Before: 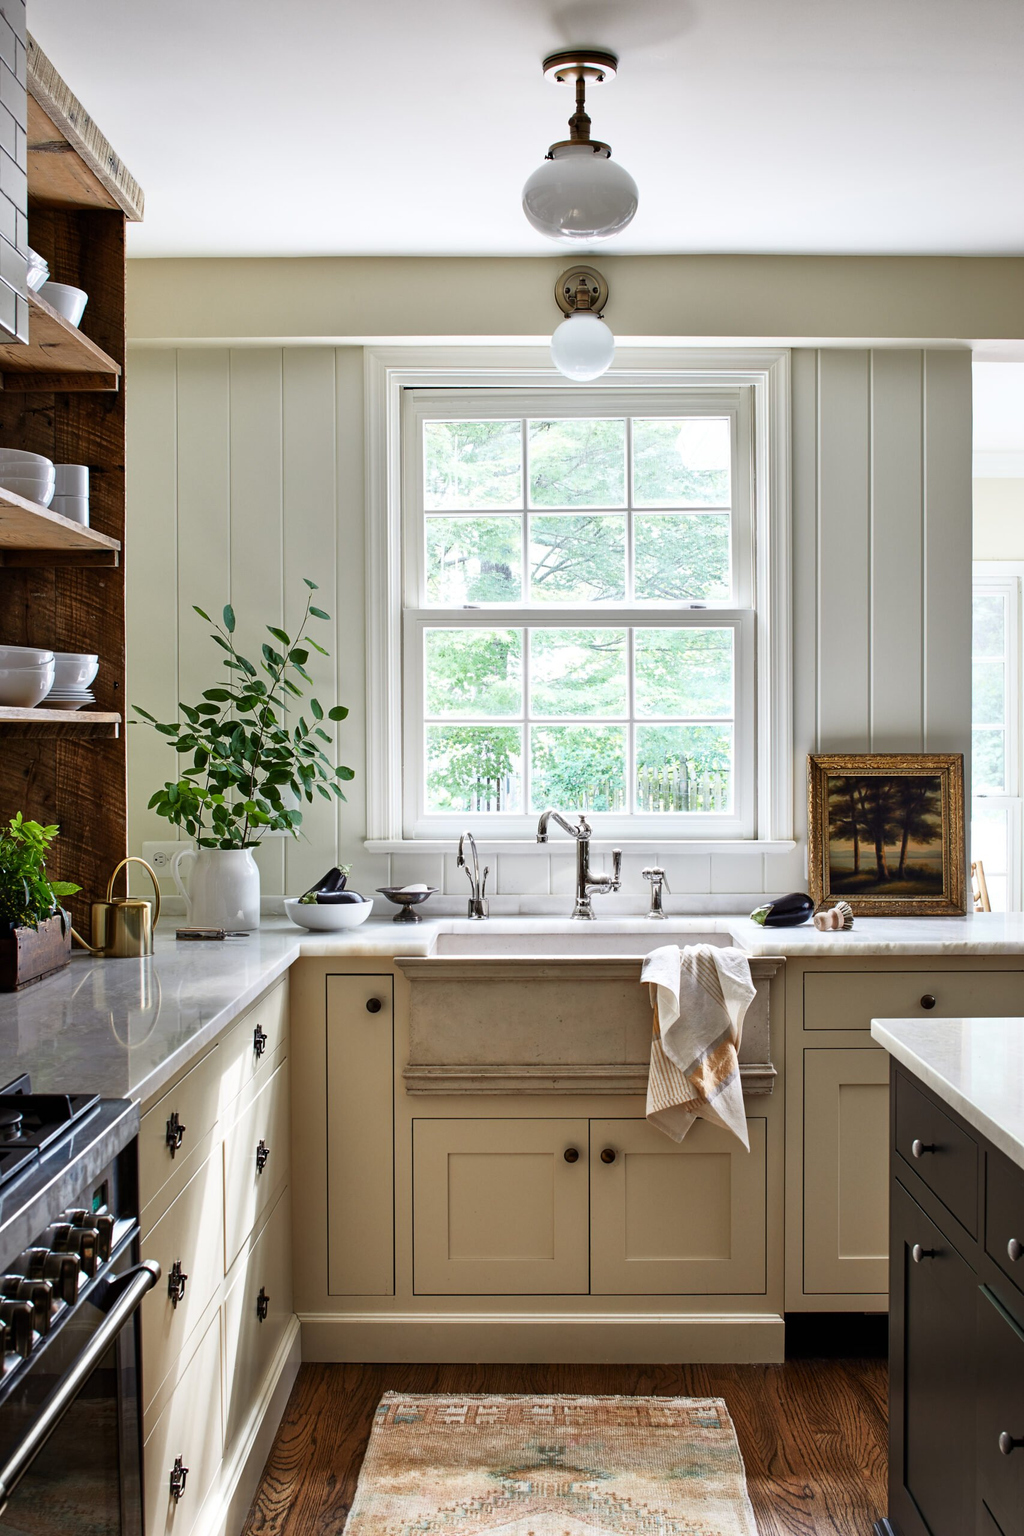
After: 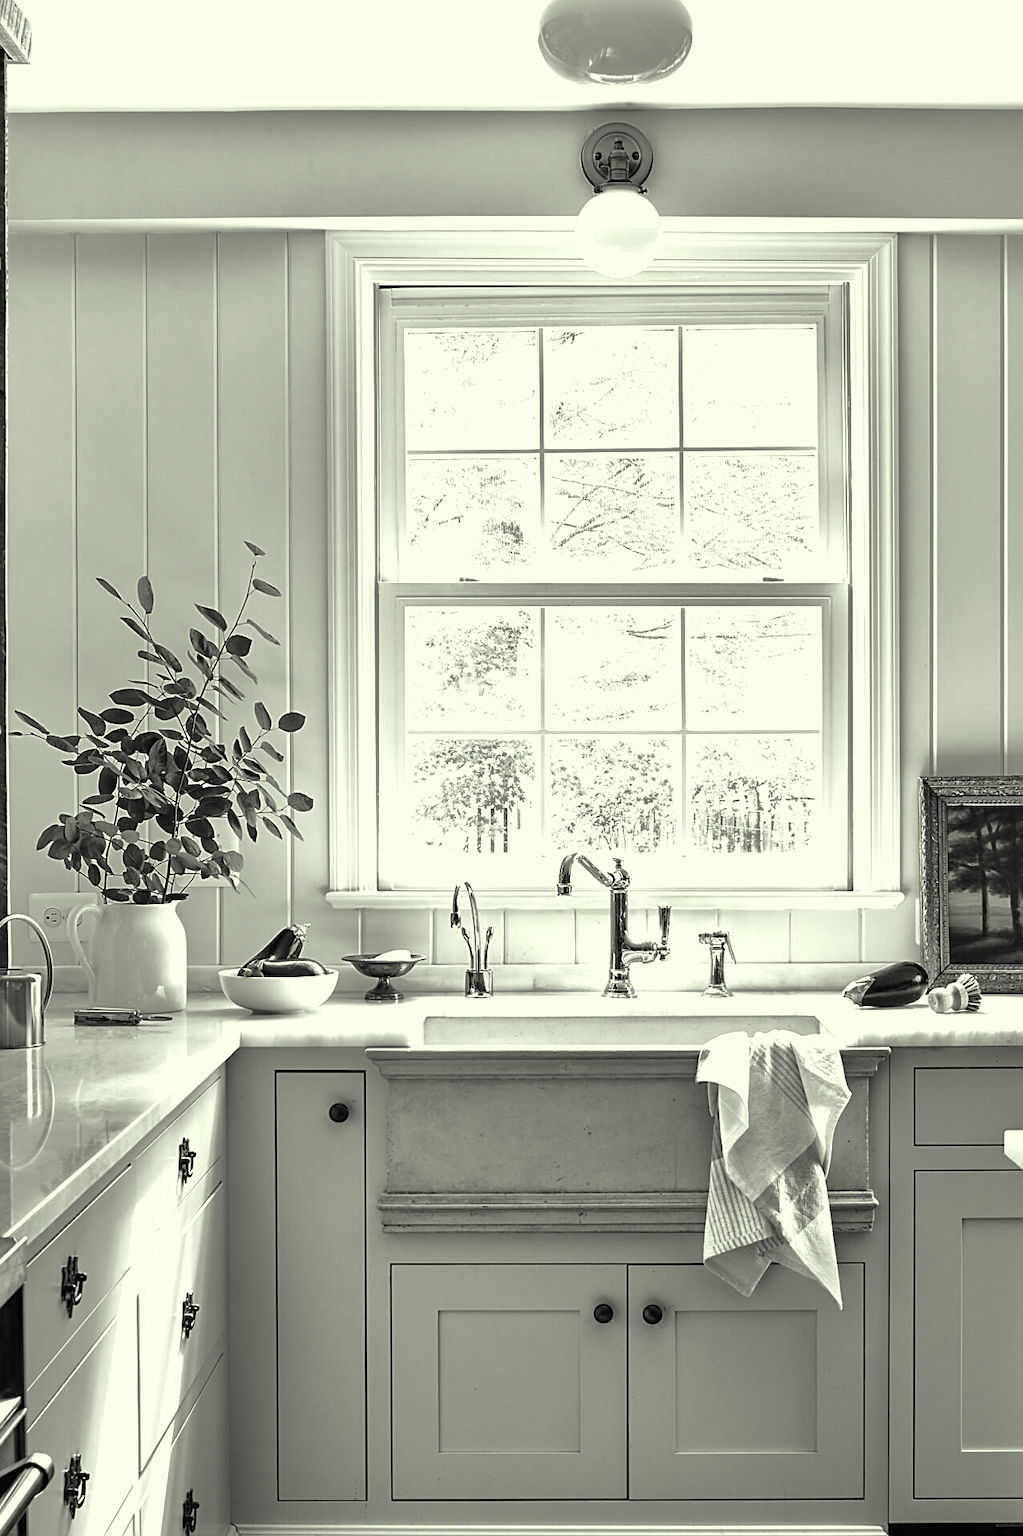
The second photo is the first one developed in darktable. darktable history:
shadows and highlights: shadows 30
color correction: highlights a* -5.94, highlights b* 11.19
exposure: black level correction 0, exposure 0.7 EV, compensate exposure bias true, compensate highlight preservation false
color calibration: output gray [0.22, 0.42, 0.37, 0], gray › normalize channels true, illuminant same as pipeline (D50), adaptation XYZ, x 0.346, y 0.359, gamut compression 0
base curve: curves: ch0 [(0, 0) (0.303, 0.277) (1, 1)]
crop and rotate: left 11.831%, top 11.346%, right 13.429%, bottom 13.899%
sharpen: on, module defaults
contrast brightness saturation: contrast 0.05, brightness 0.06, saturation 0.01
